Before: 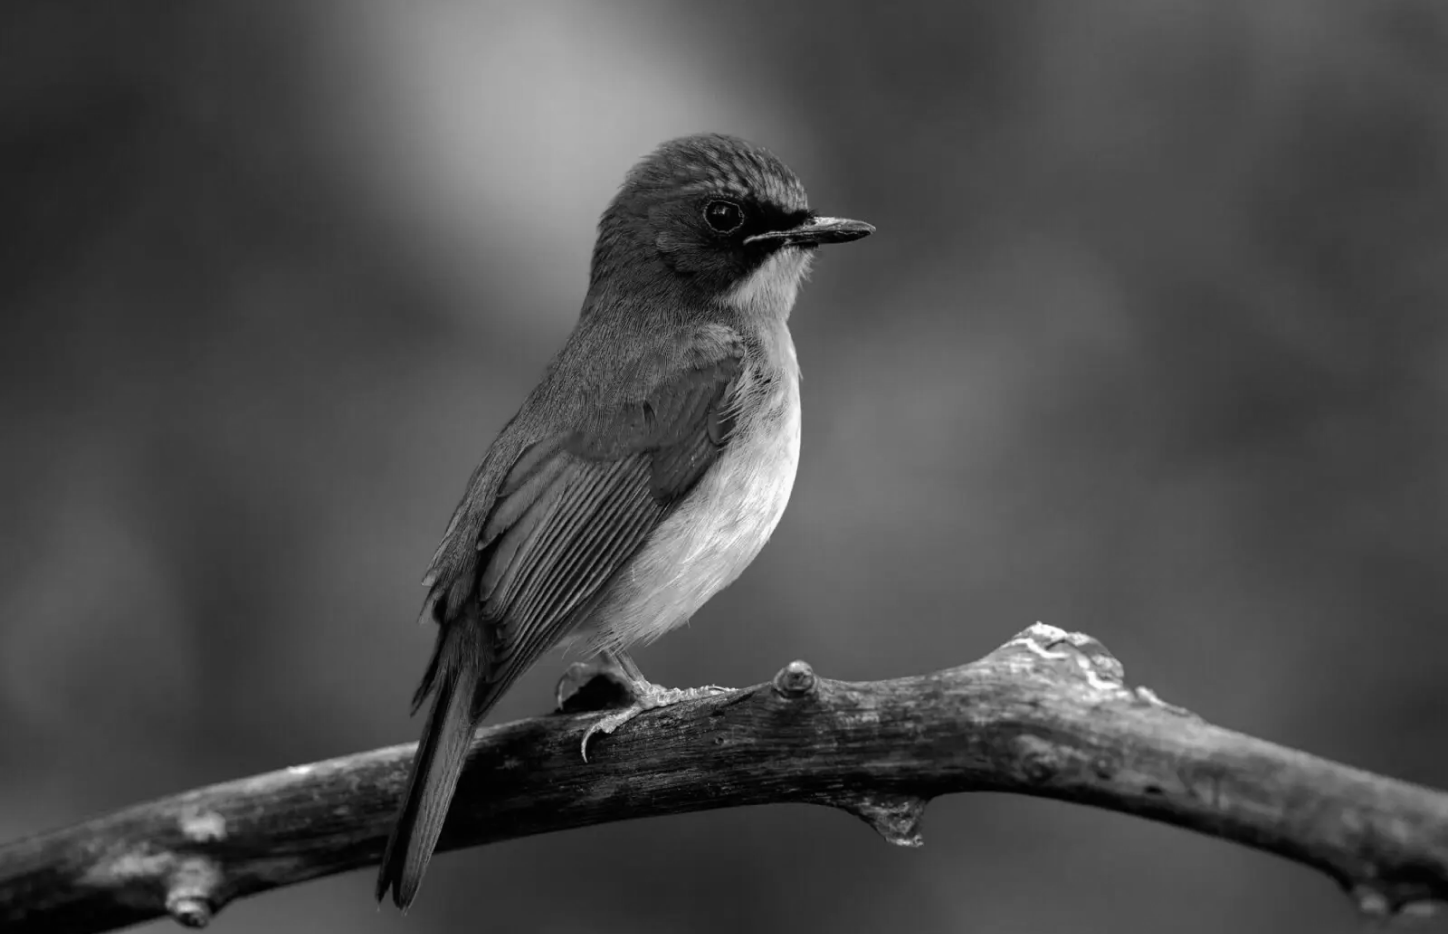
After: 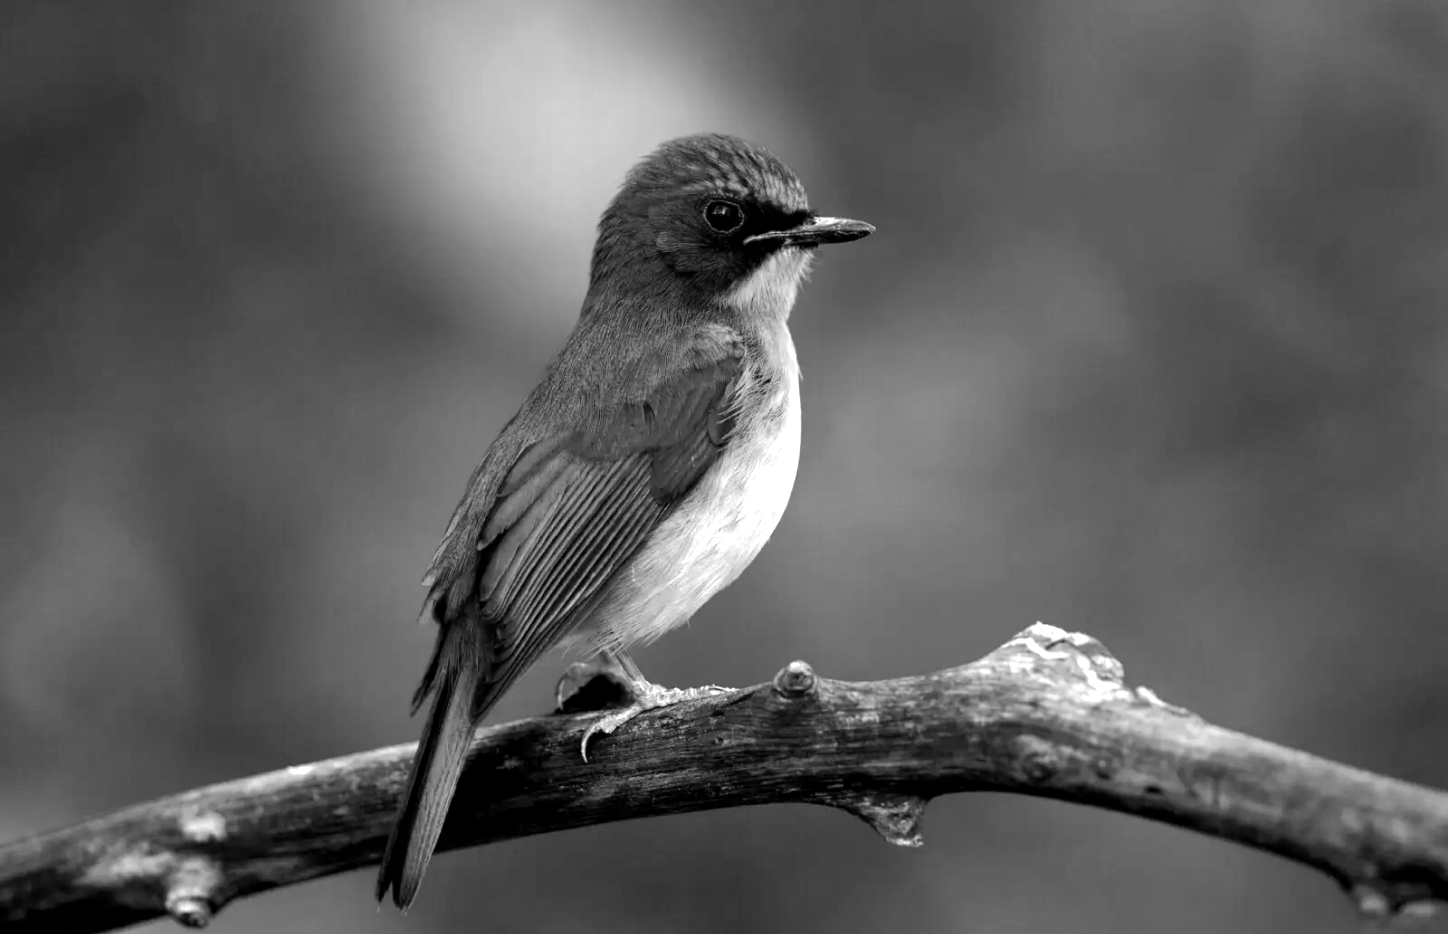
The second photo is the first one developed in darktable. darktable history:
exposure: black level correction 0.001, exposure 0.3 EV, compensate highlight preservation false
color balance rgb: linear chroma grading › shadows 10%, linear chroma grading › highlights 10%, linear chroma grading › global chroma 15%, linear chroma grading › mid-tones 15%, perceptual saturation grading › global saturation 40%, perceptual saturation grading › highlights -25%, perceptual saturation grading › mid-tones 35%, perceptual saturation grading › shadows 35%, perceptual brilliance grading › global brilliance 11.29%, global vibrance 11.29%
shadows and highlights: shadows 43.71, white point adjustment -1.46, soften with gaussian
